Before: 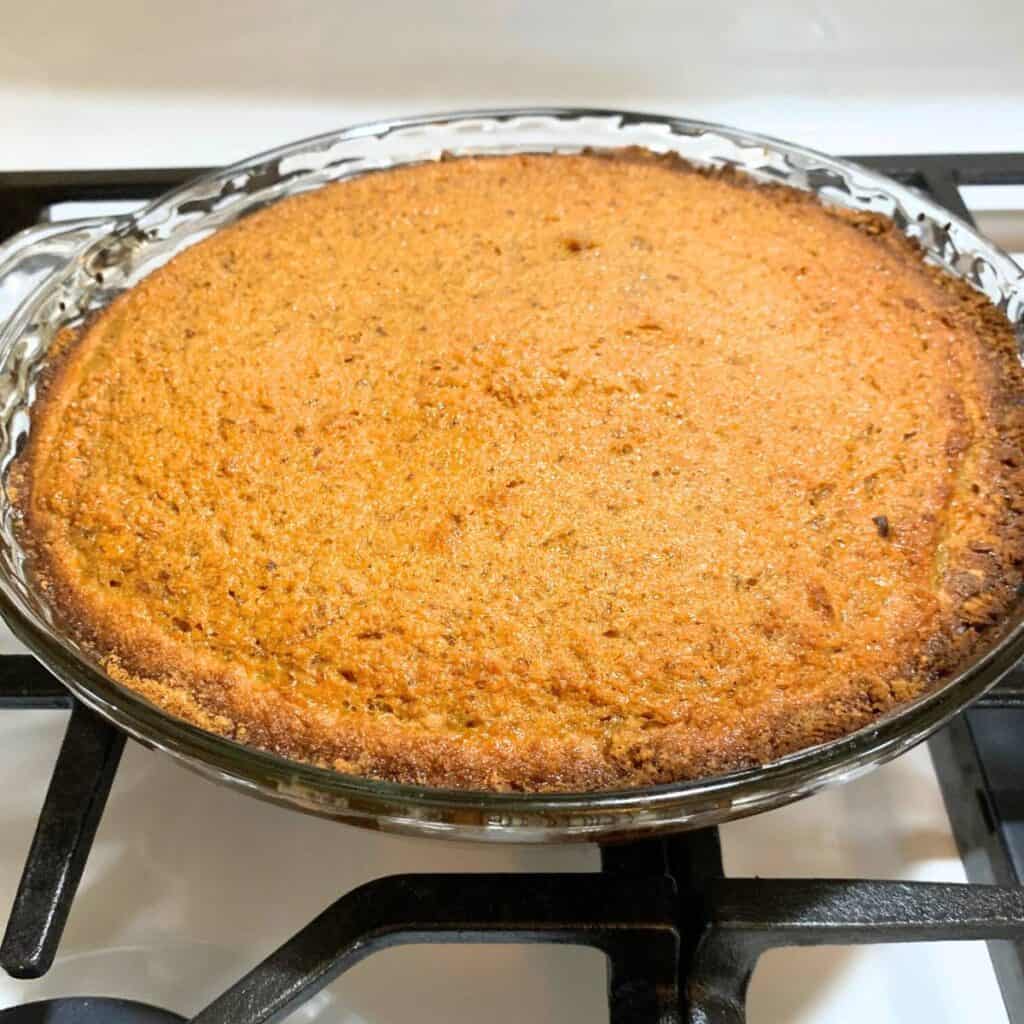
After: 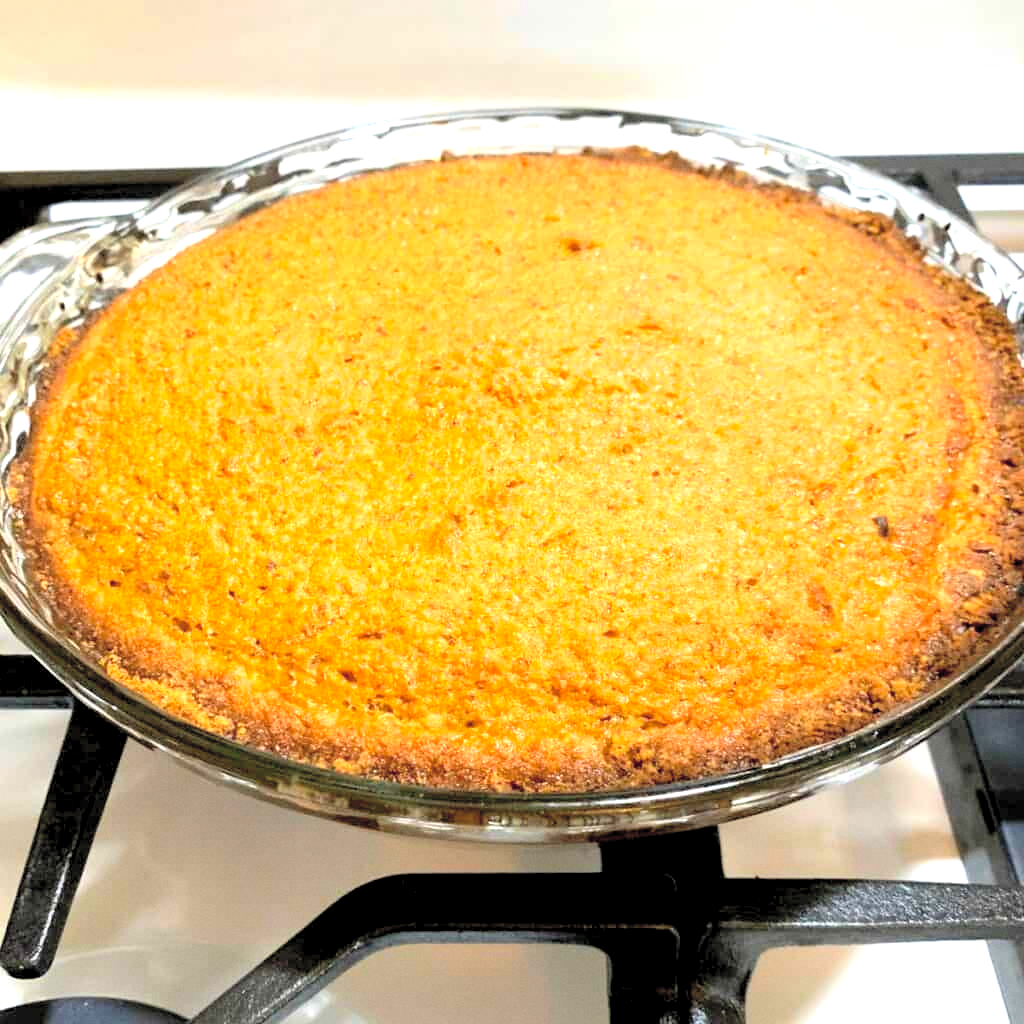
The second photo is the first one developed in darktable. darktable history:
contrast brightness saturation: brightness 0.28
grain: coarseness 0.09 ISO, strength 10%
exposure: black level correction 0, exposure 0.2 EV, compensate exposure bias true, compensate highlight preservation false
color balance: lift [0.991, 1, 1, 1], gamma [0.996, 1, 1, 1], input saturation 98.52%, contrast 20.34%, output saturation 103.72%
